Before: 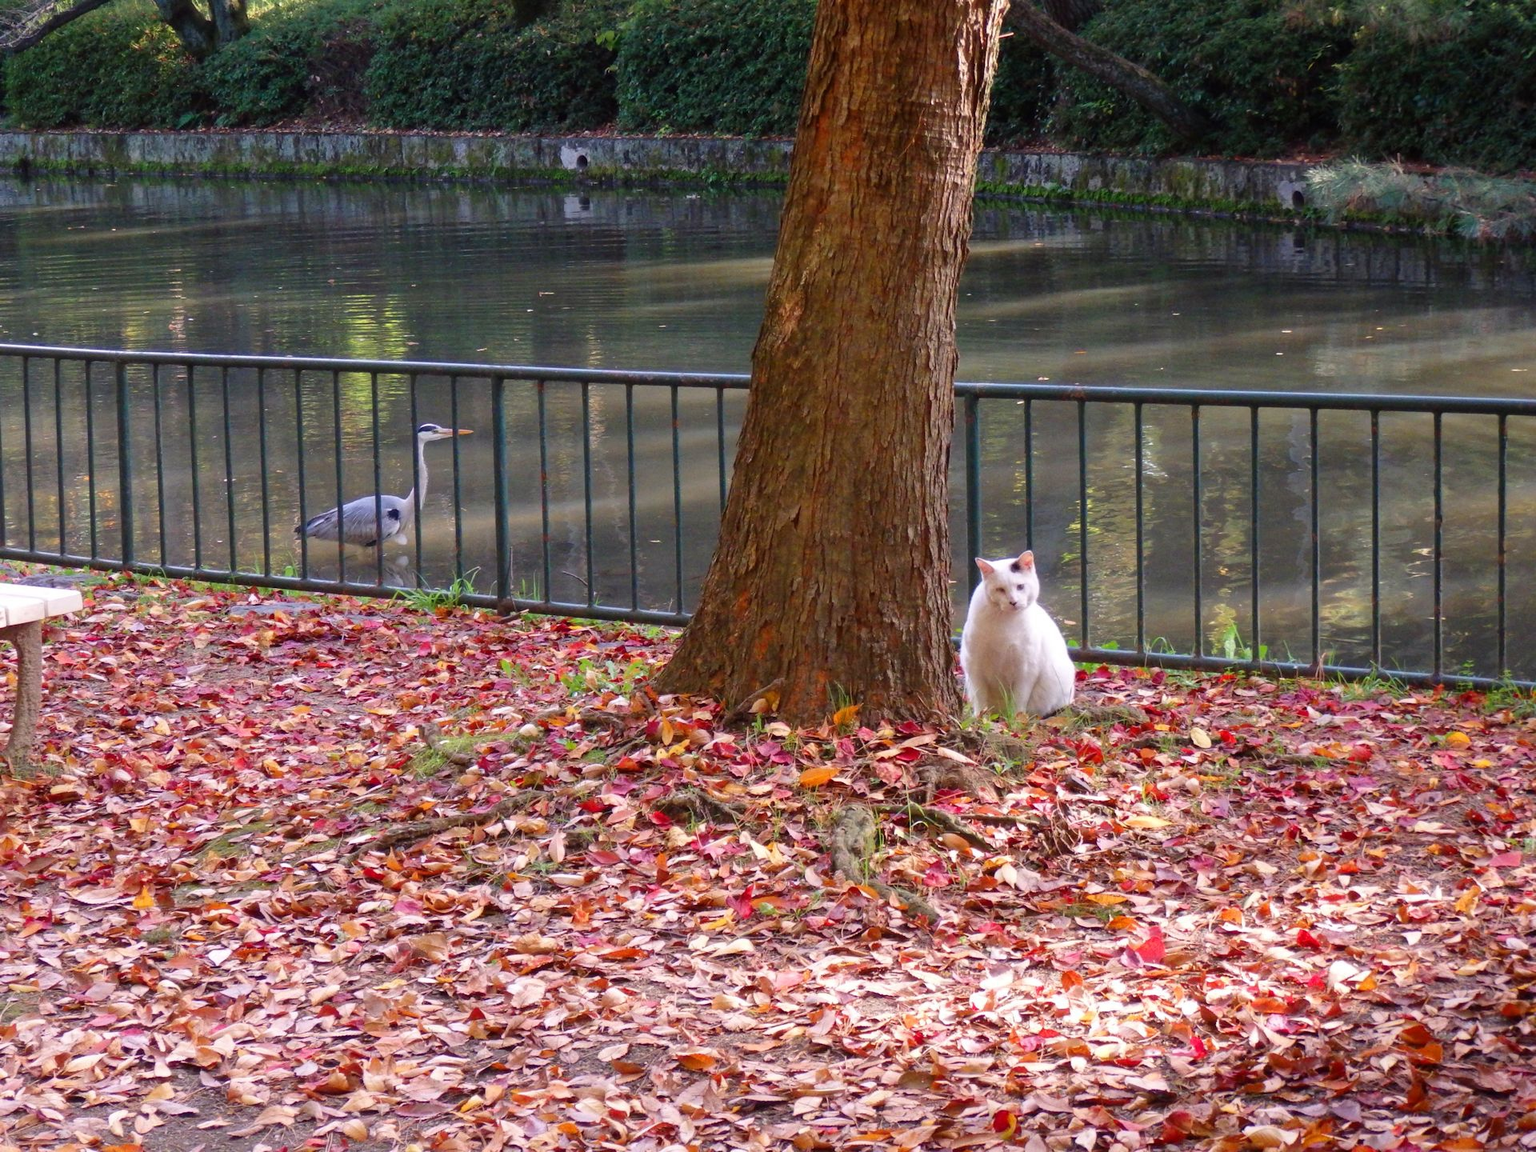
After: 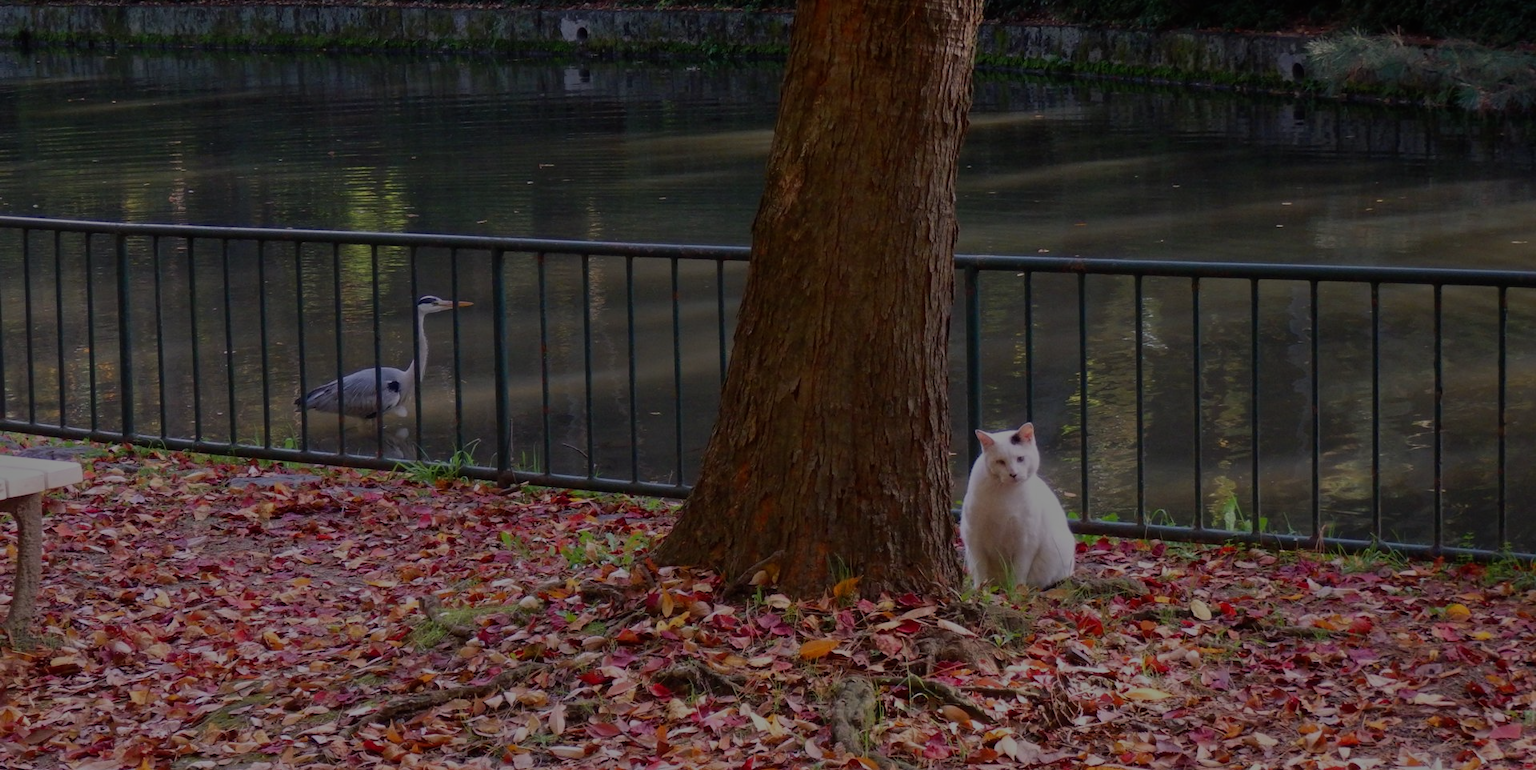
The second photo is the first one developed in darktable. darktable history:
crop: top 11.14%, bottom 21.958%
tone equalizer: -8 EV -2 EV, -7 EV -1.96 EV, -6 EV -1.97 EV, -5 EV -1.96 EV, -4 EV -1.98 EV, -3 EV -1.99 EV, -2 EV -1.98 EV, -1 EV -1.62 EV, +0 EV -1.99 EV
